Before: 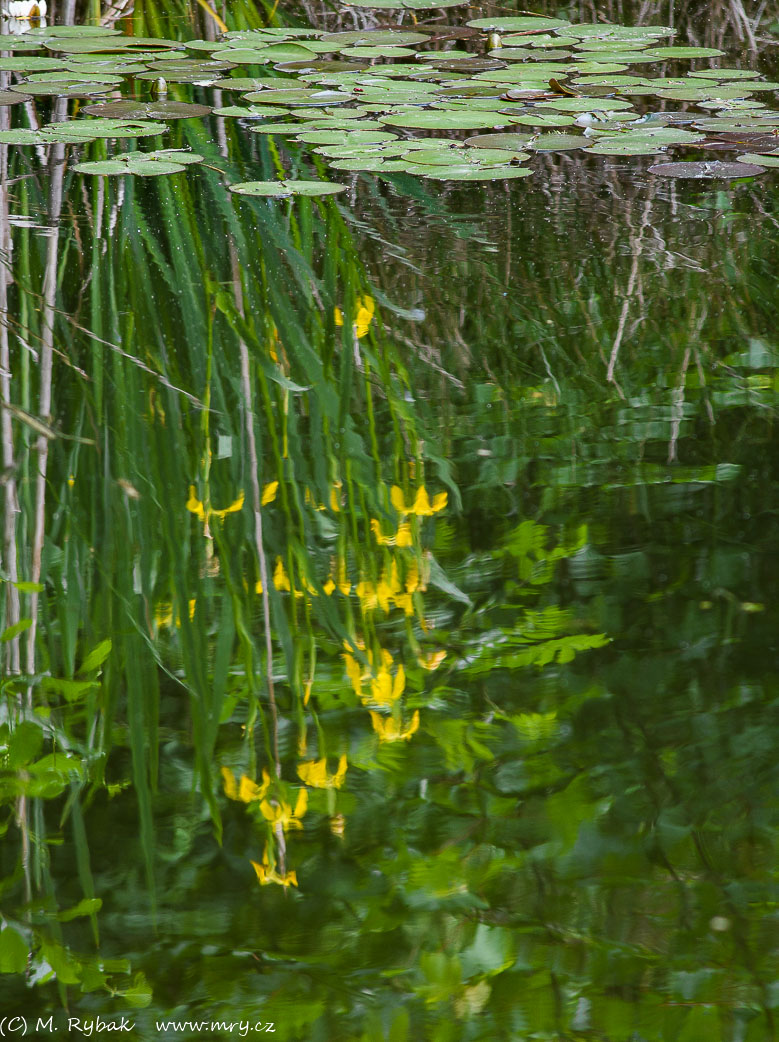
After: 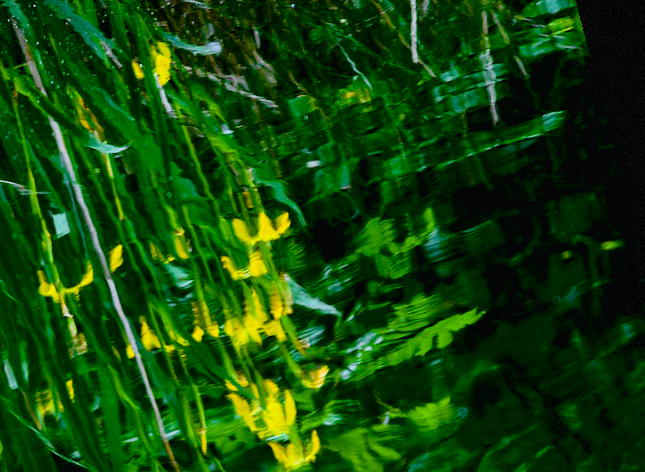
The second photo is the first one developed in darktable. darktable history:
rotate and perspective: rotation -14.8°, crop left 0.1, crop right 0.903, crop top 0.25, crop bottom 0.748
white balance: red 0.926, green 1.003, blue 1.133
color balance rgb: linear chroma grading › global chroma 8.12%, perceptual saturation grading › global saturation 9.07%, perceptual saturation grading › highlights -13.84%, perceptual saturation grading › mid-tones 14.88%, perceptual saturation grading › shadows 22.8%, perceptual brilliance grading › highlights 2.61%, global vibrance 12.07%
vignetting: fall-off start 97.28%, fall-off radius 79%, brightness -0.462, saturation -0.3, width/height ratio 1.114, dithering 8-bit output, unbound false
tone curve: curves: ch0 [(0, 0.014) (0.17, 0.099) (0.398, 0.423) (0.728, 0.808) (0.877, 0.91) (0.99, 0.955)]; ch1 [(0, 0) (0.377, 0.325) (0.493, 0.491) (0.505, 0.504) (0.515, 0.515) (0.554, 0.575) (0.623, 0.643) (0.701, 0.718) (1, 1)]; ch2 [(0, 0) (0.423, 0.453) (0.481, 0.485) (0.501, 0.501) (0.531, 0.527) (0.586, 0.597) (0.663, 0.706) (0.717, 0.753) (1, 0.991)], color space Lab, independent channels
crop and rotate: left 20.74%, top 7.912%, right 0.375%, bottom 13.378%
exposure: black level correction 0.029, exposure -0.073 EV, compensate highlight preservation false
